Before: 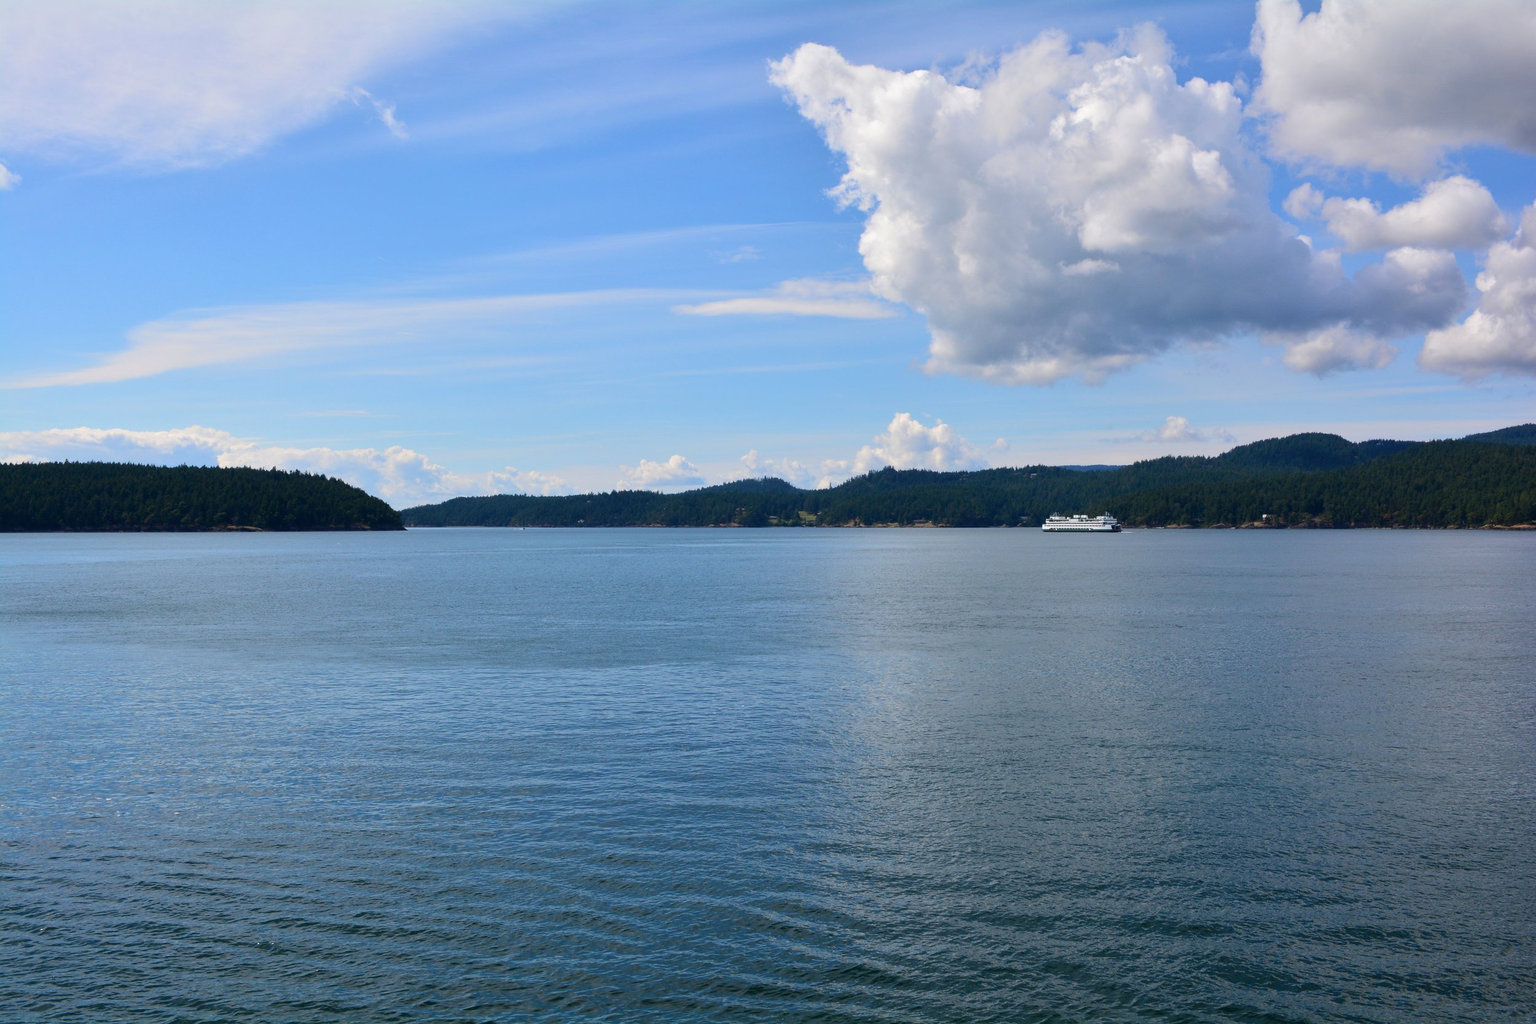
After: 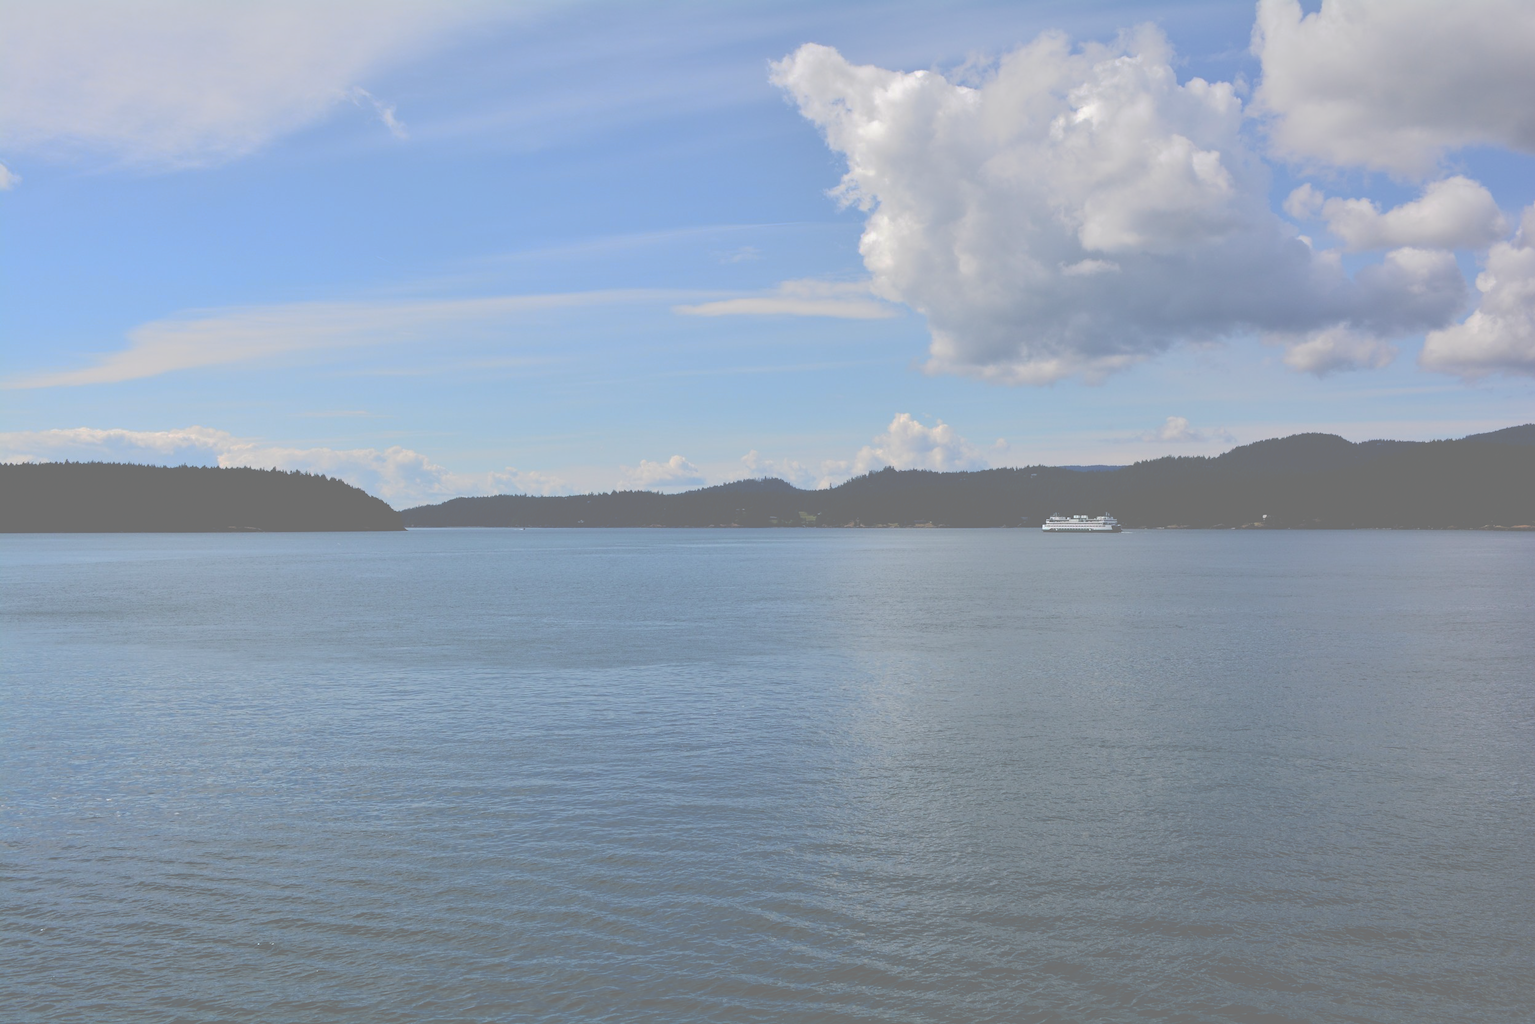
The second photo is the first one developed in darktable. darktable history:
tone curve: curves: ch0 [(0, 0) (0.003, 0.464) (0.011, 0.464) (0.025, 0.464) (0.044, 0.464) (0.069, 0.464) (0.1, 0.463) (0.136, 0.463) (0.177, 0.464) (0.224, 0.469) (0.277, 0.482) (0.335, 0.501) (0.399, 0.53) (0.468, 0.567) (0.543, 0.61) (0.623, 0.663) (0.709, 0.718) (0.801, 0.779) (0.898, 0.842) (1, 1)], preserve colors none
